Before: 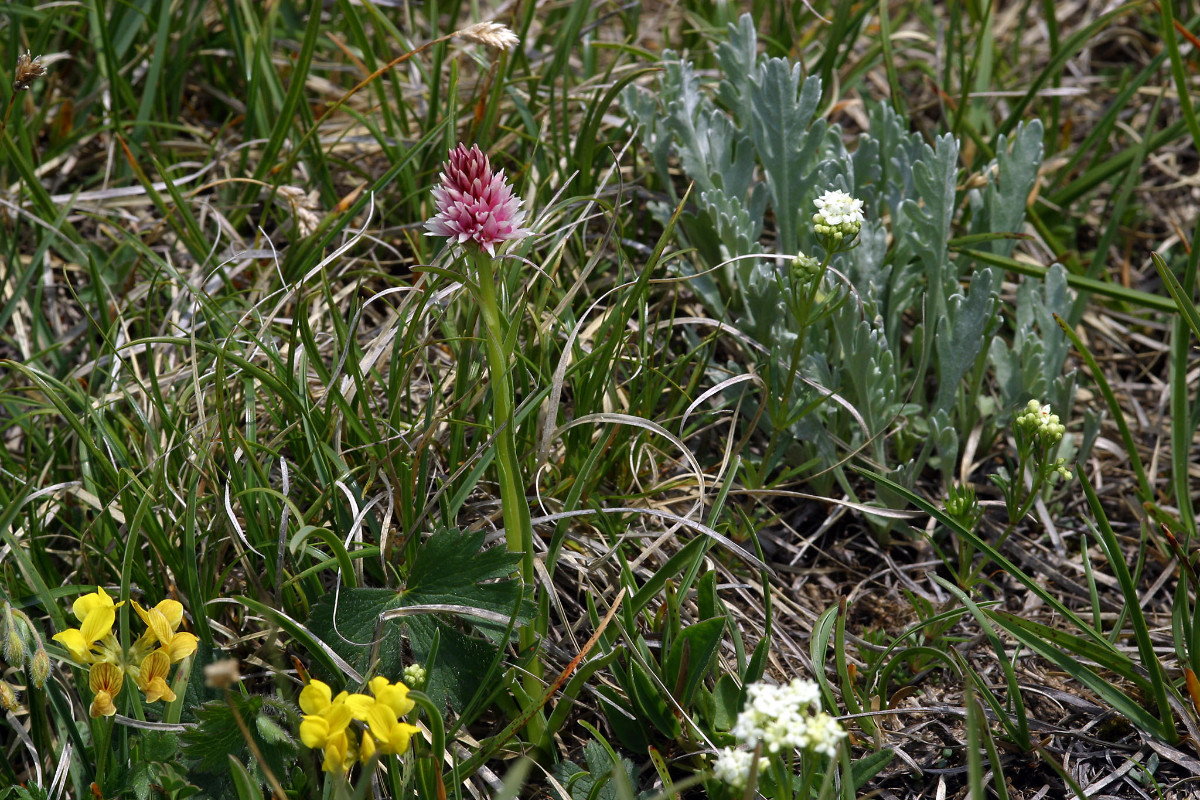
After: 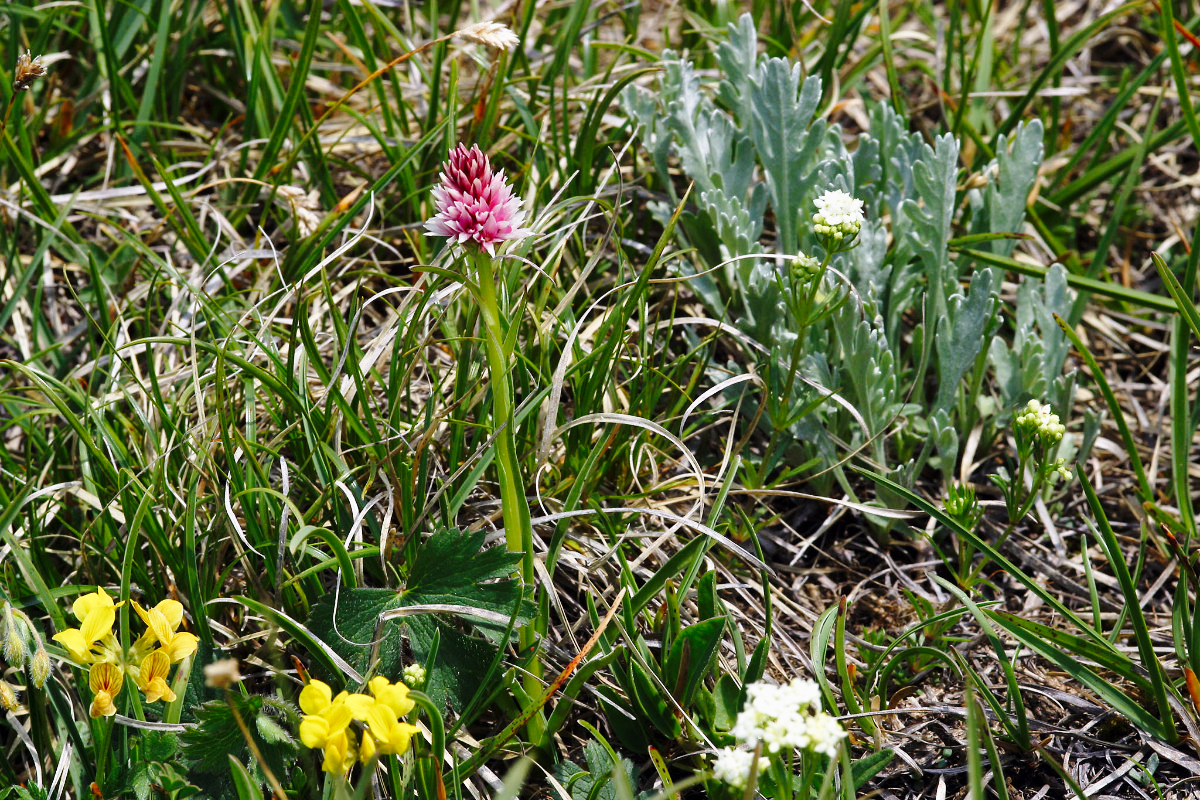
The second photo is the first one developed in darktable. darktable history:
shadows and highlights: shadows 43.76, white point adjustment -1.37, soften with gaussian
base curve: curves: ch0 [(0, 0) (0.028, 0.03) (0.121, 0.232) (0.46, 0.748) (0.859, 0.968) (1, 1)], preserve colors none
